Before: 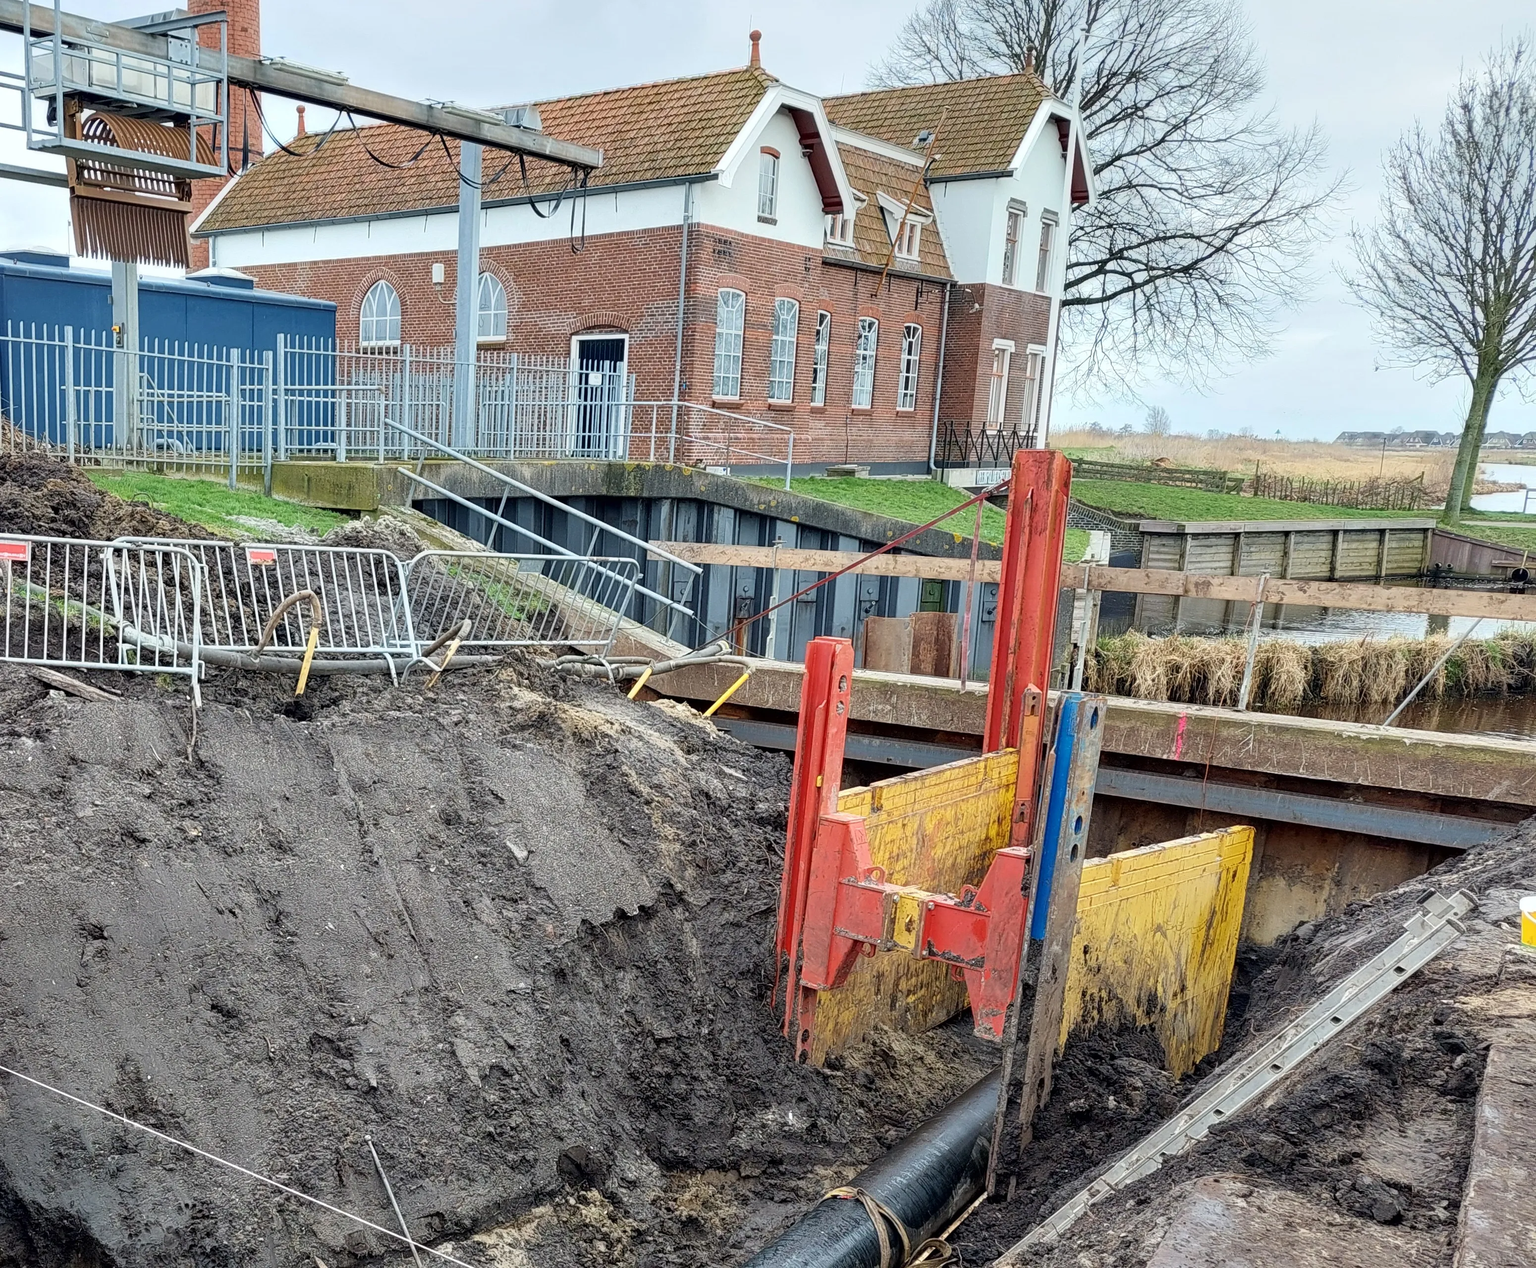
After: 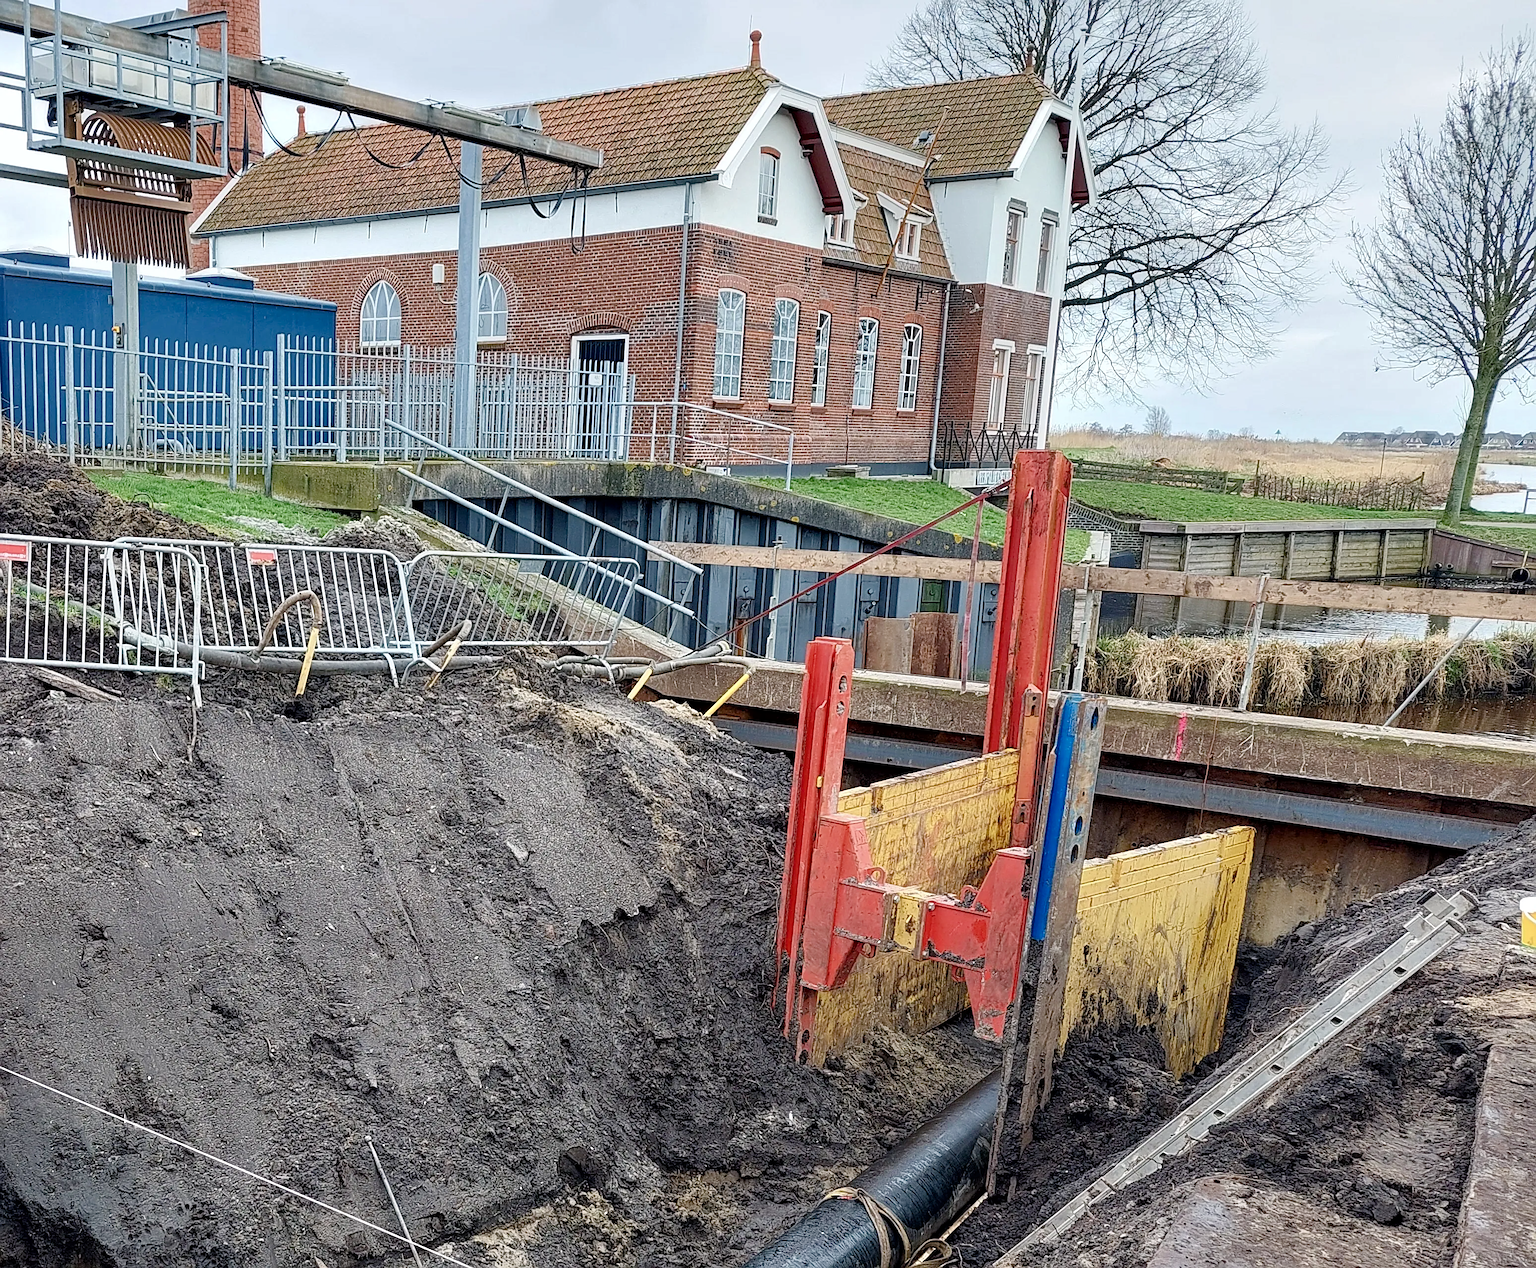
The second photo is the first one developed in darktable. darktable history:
haze removal: compatibility mode true, adaptive false
color balance rgb: power › chroma 0.482%, power › hue 262.47°, highlights gain › chroma 0.209%, highlights gain › hue 330.16°, perceptual saturation grading › global saturation 0.494%, perceptual saturation grading › highlights -30.812%, perceptual saturation grading › shadows 19.7%, global vibrance 14.45%
sharpen: on, module defaults
